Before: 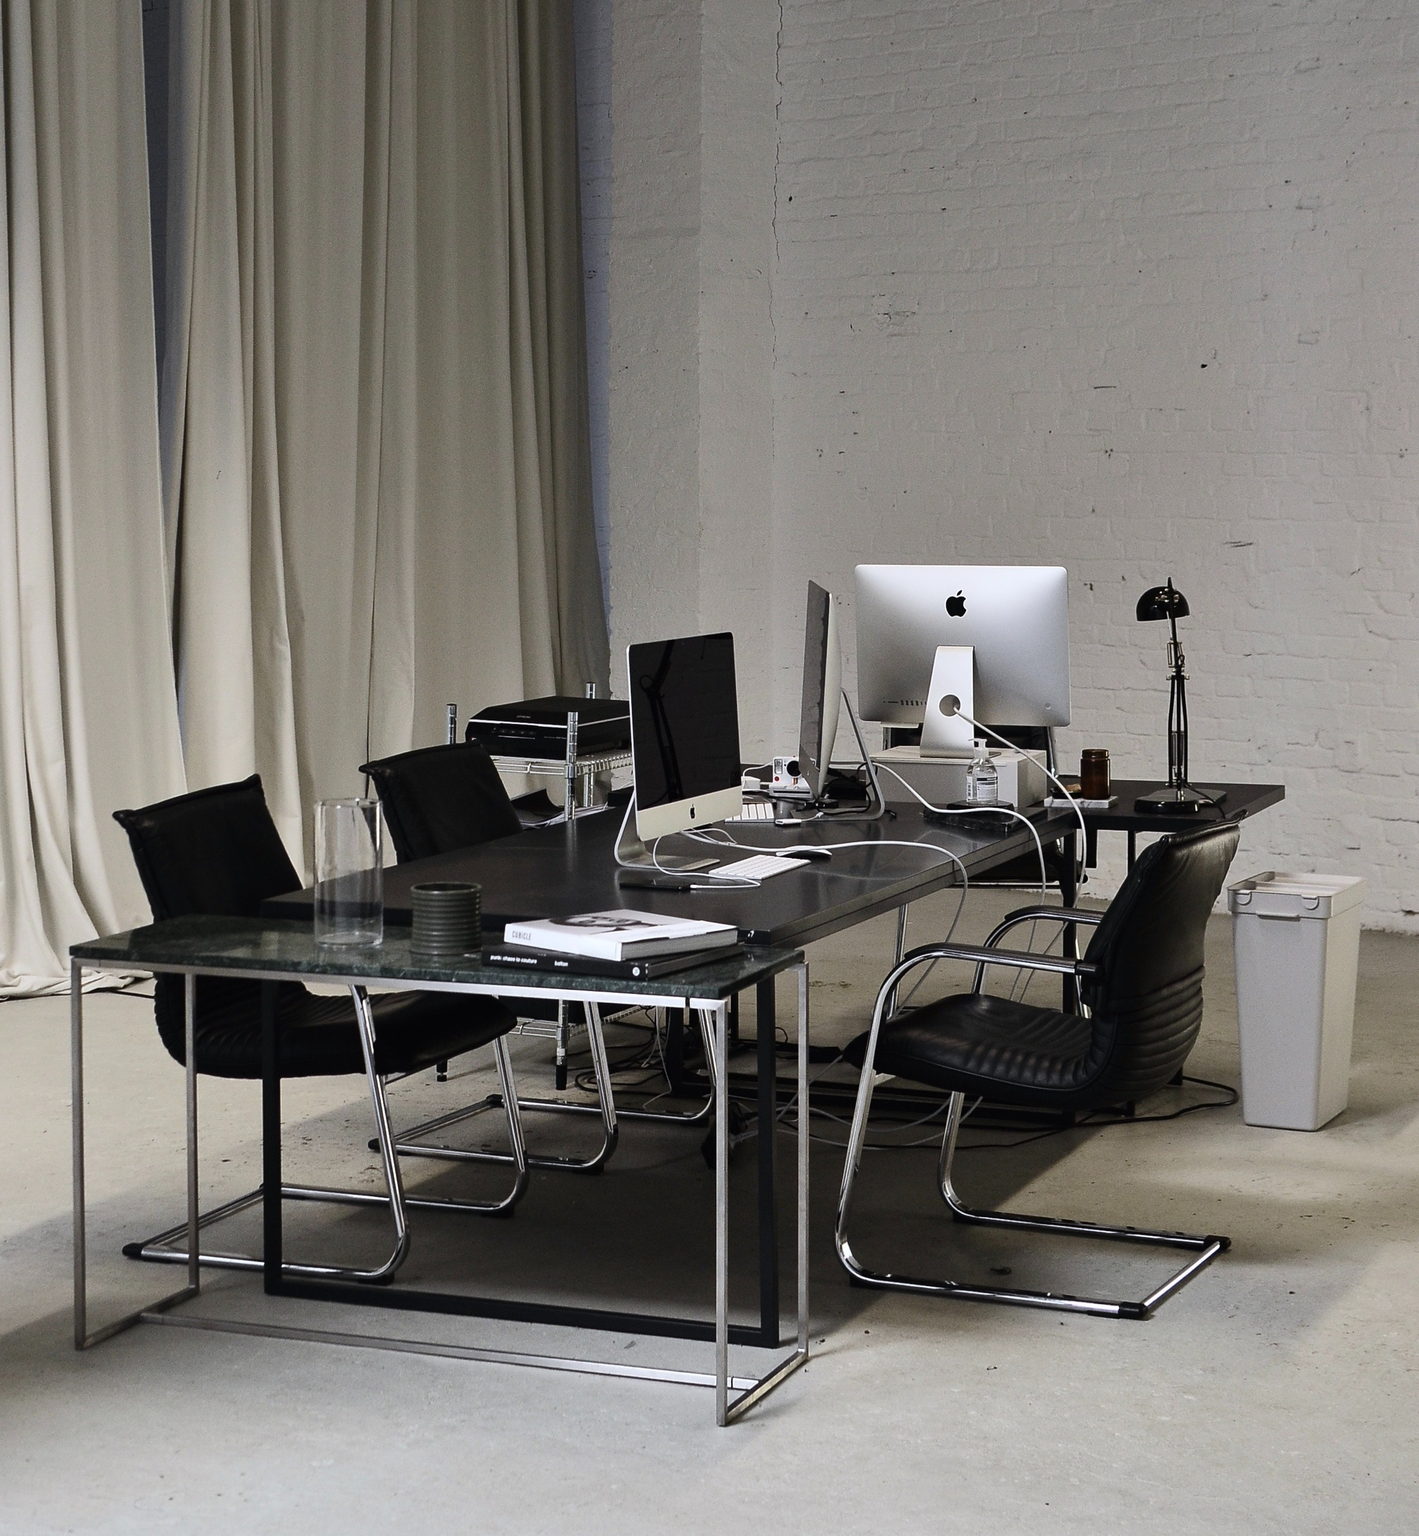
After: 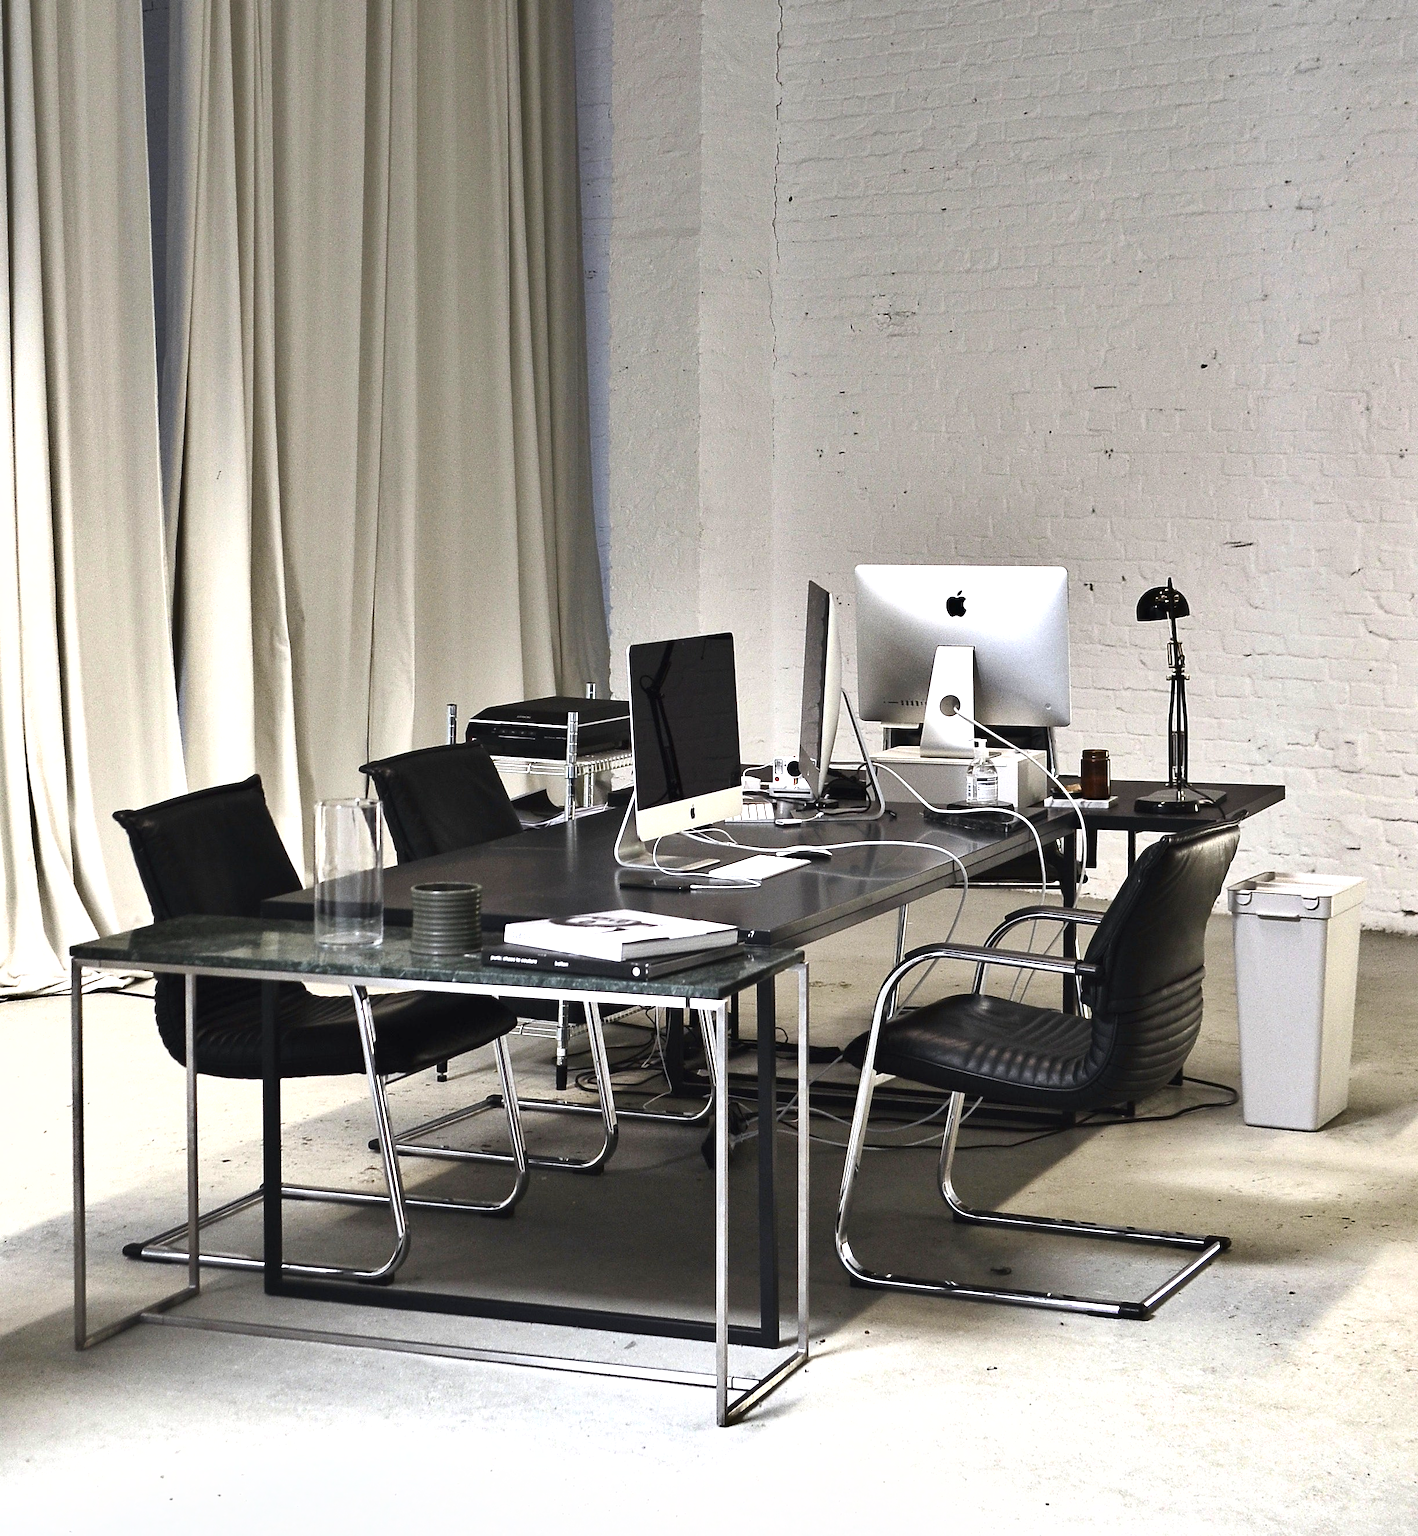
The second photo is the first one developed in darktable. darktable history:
shadows and highlights: soften with gaussian
exposure: black level correction 0, exposure 1.107 EV, compensate highlight preservation false
